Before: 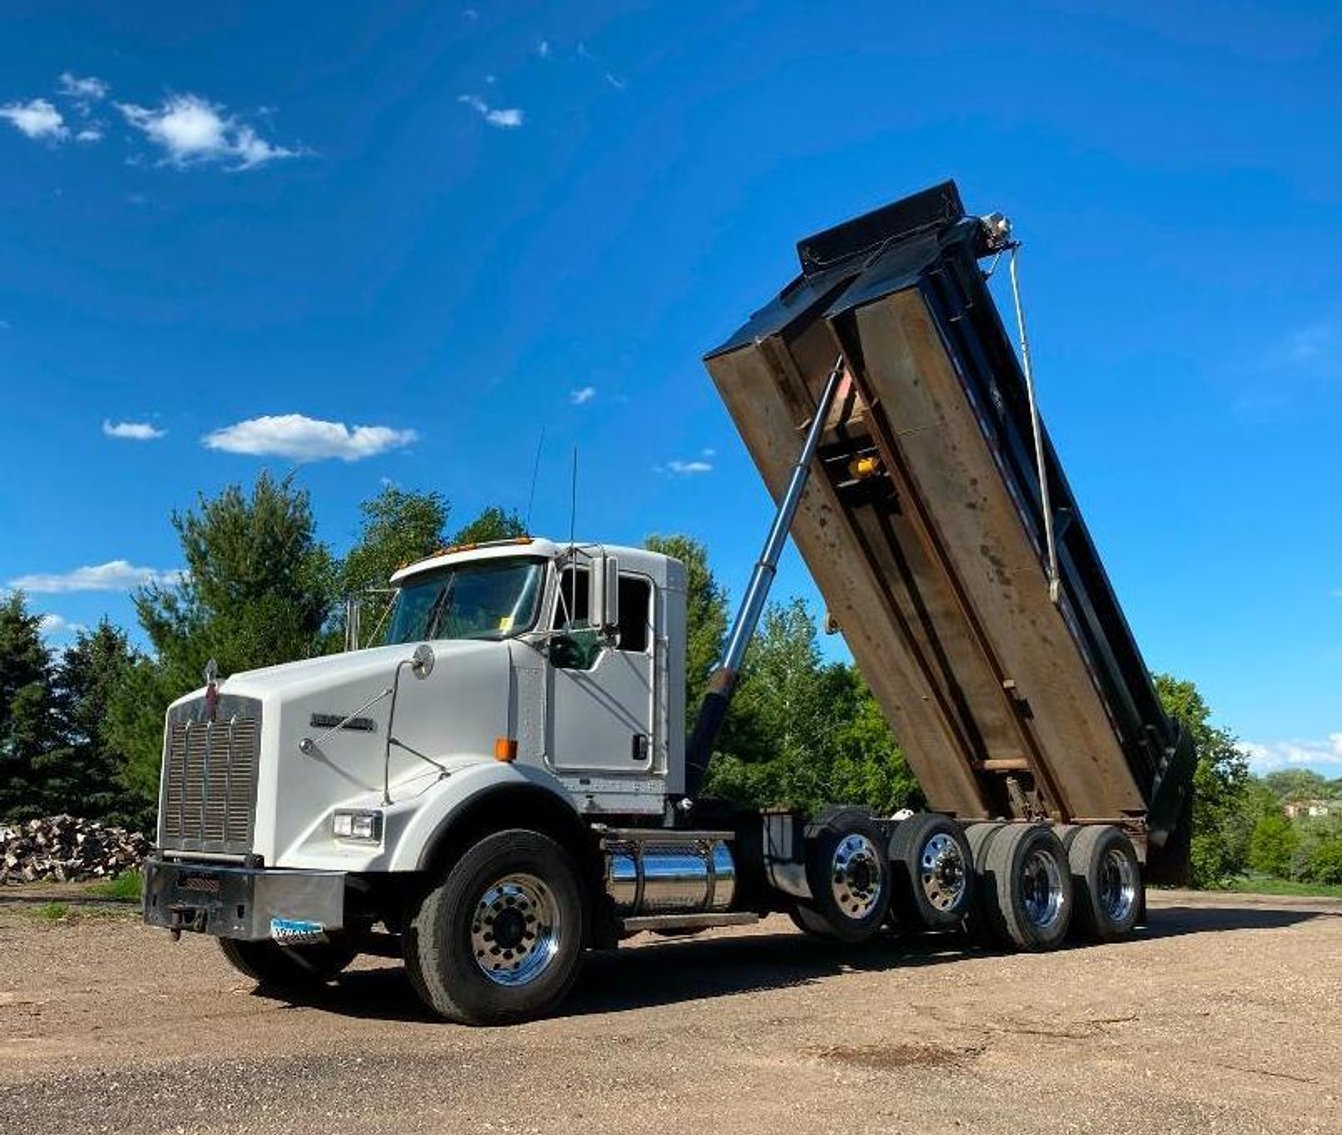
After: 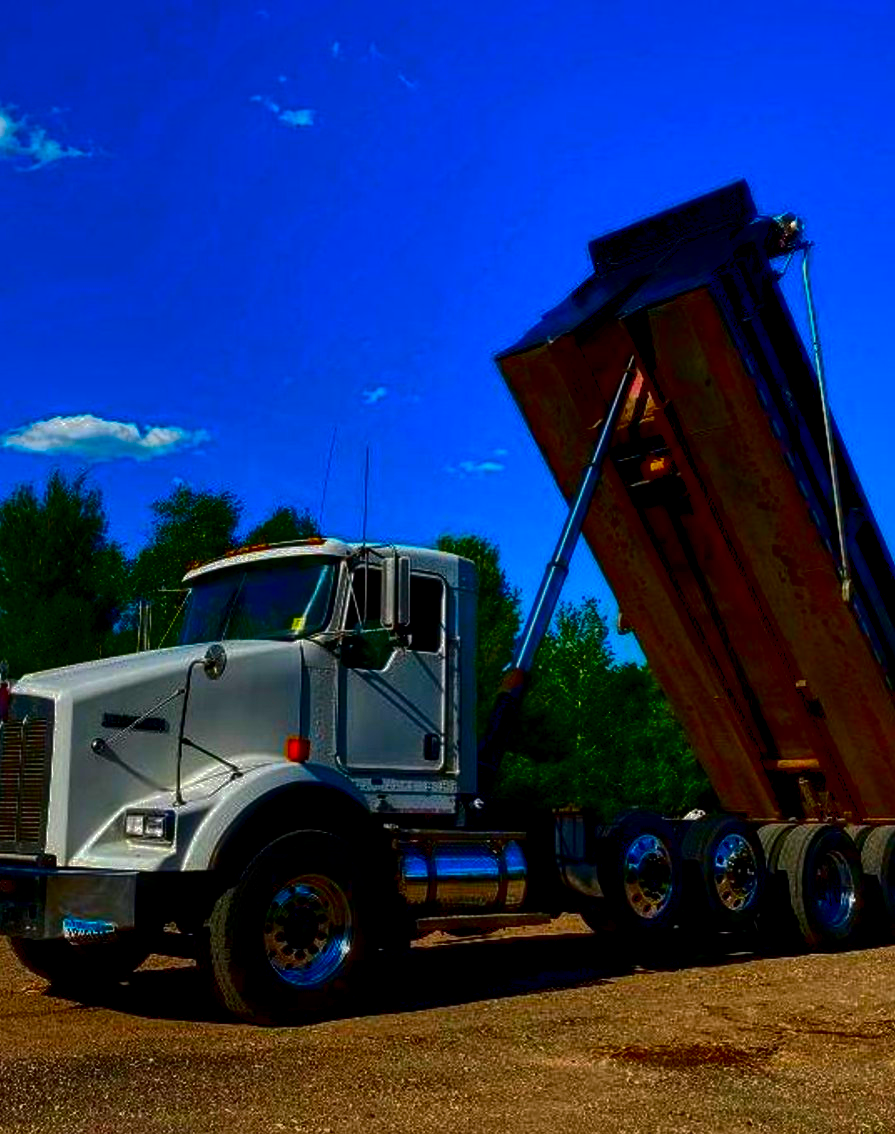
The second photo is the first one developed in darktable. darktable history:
crop and rotate: left 15.503%, right 17.756%
local contrast: on, module defaults
contrast brightness saturation: brightness -0.981, saturation 0.983
shadows and highlights: shadows 39.92, highlights -59.88
